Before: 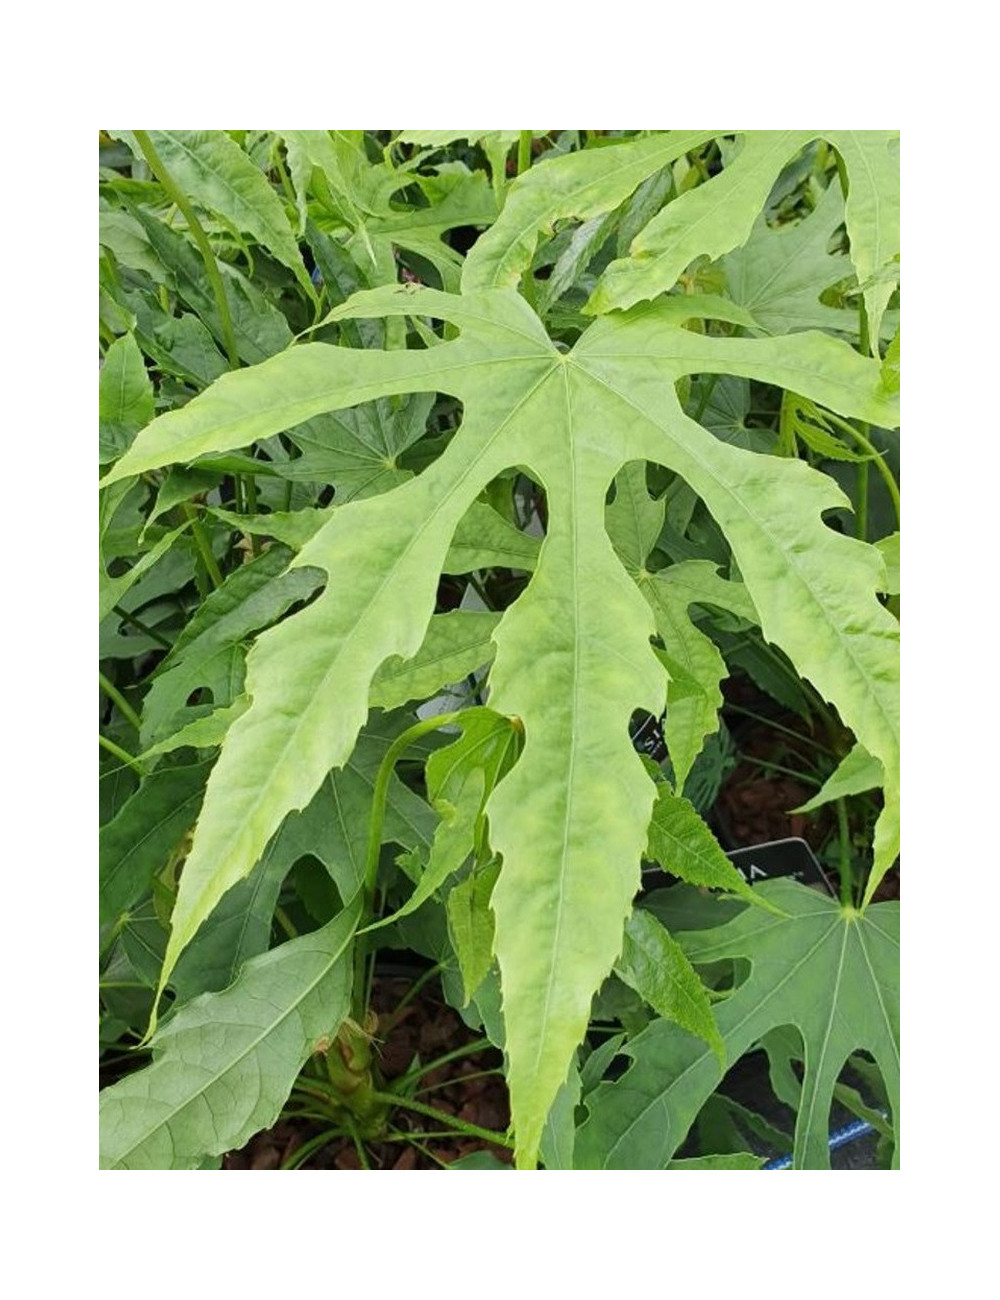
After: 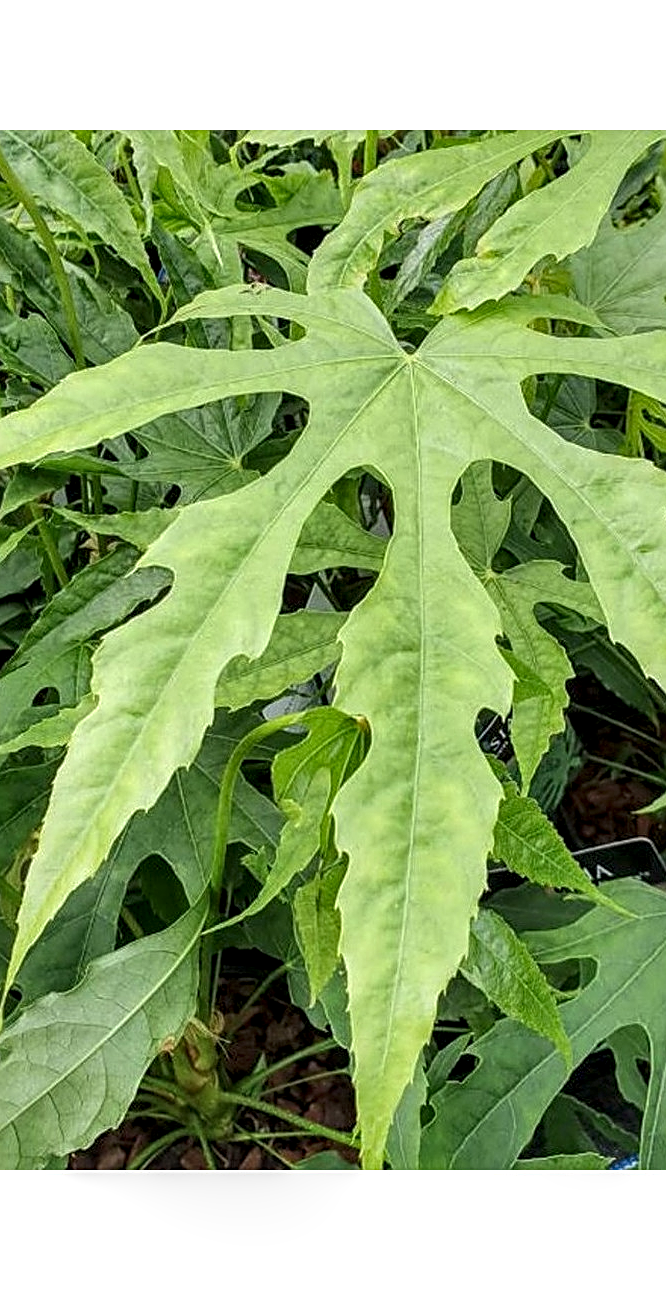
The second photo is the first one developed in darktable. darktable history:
local contrast: detail 154%
crop: left 15.419%, right 17.914%
sharpen: on, module defaults
